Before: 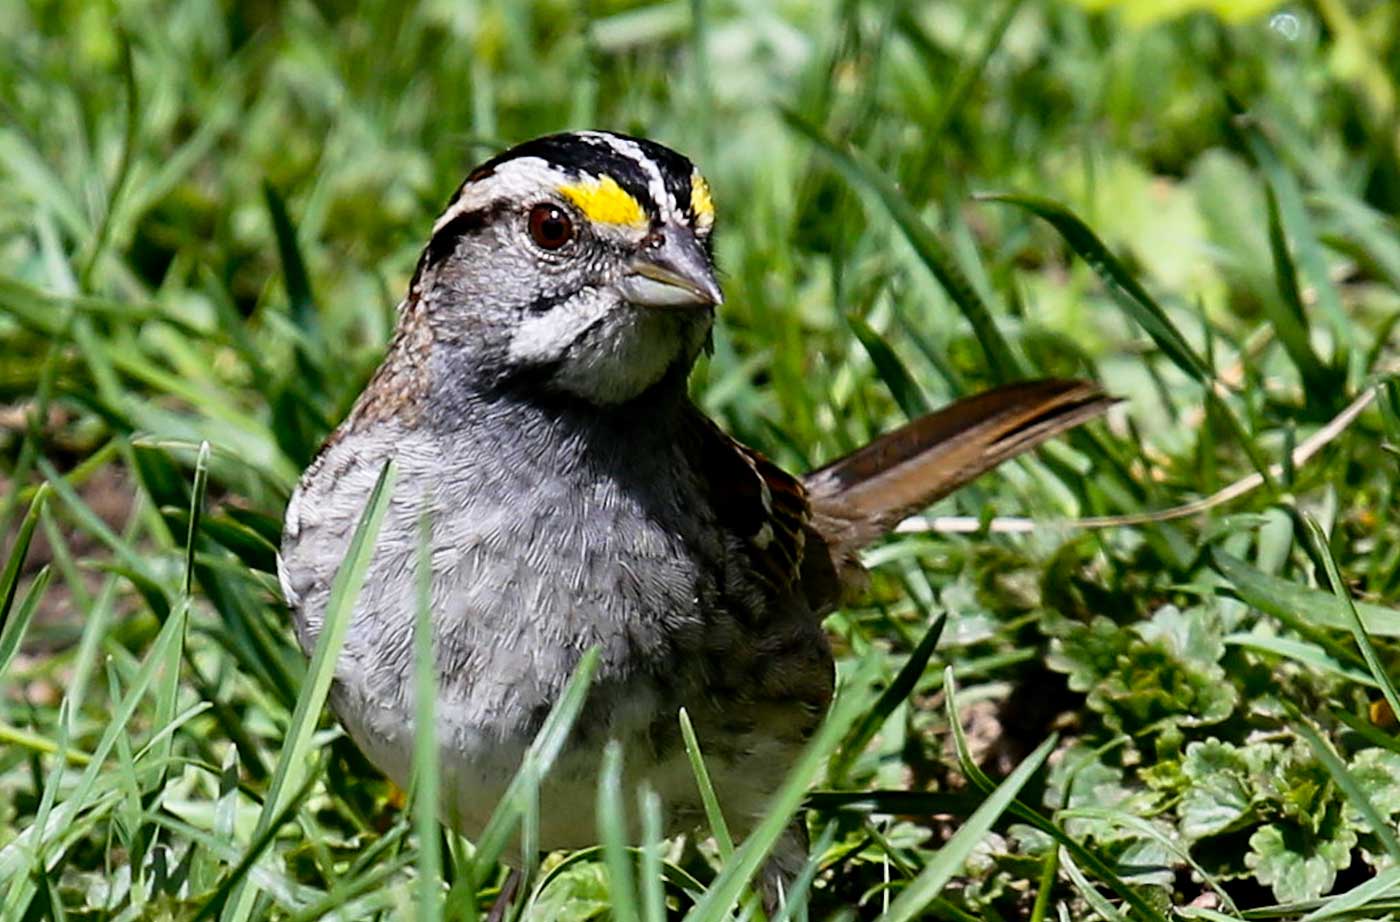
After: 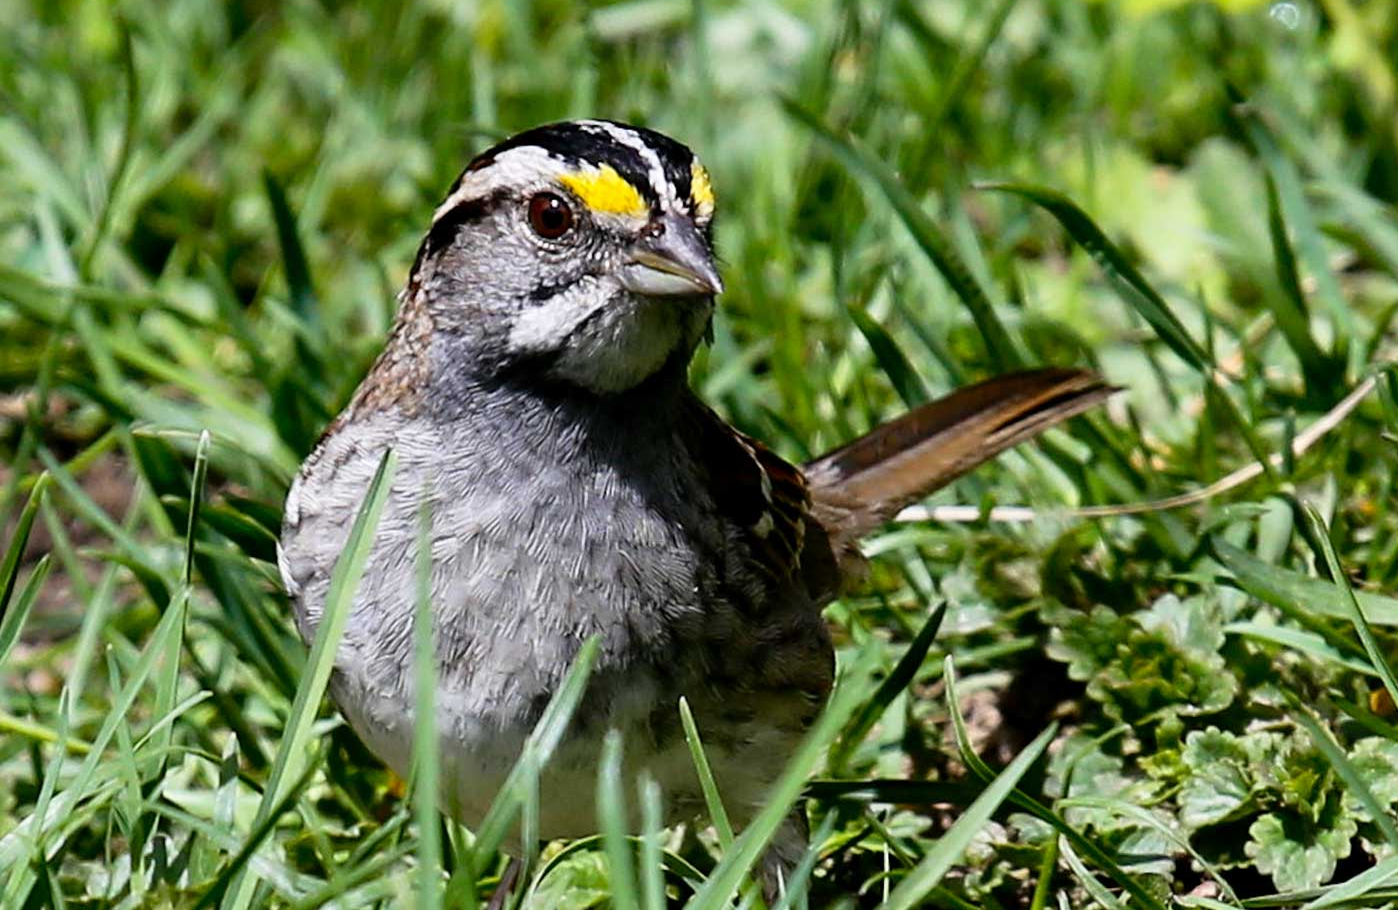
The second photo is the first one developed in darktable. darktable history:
crop: top 1.235%, right 0.083%
